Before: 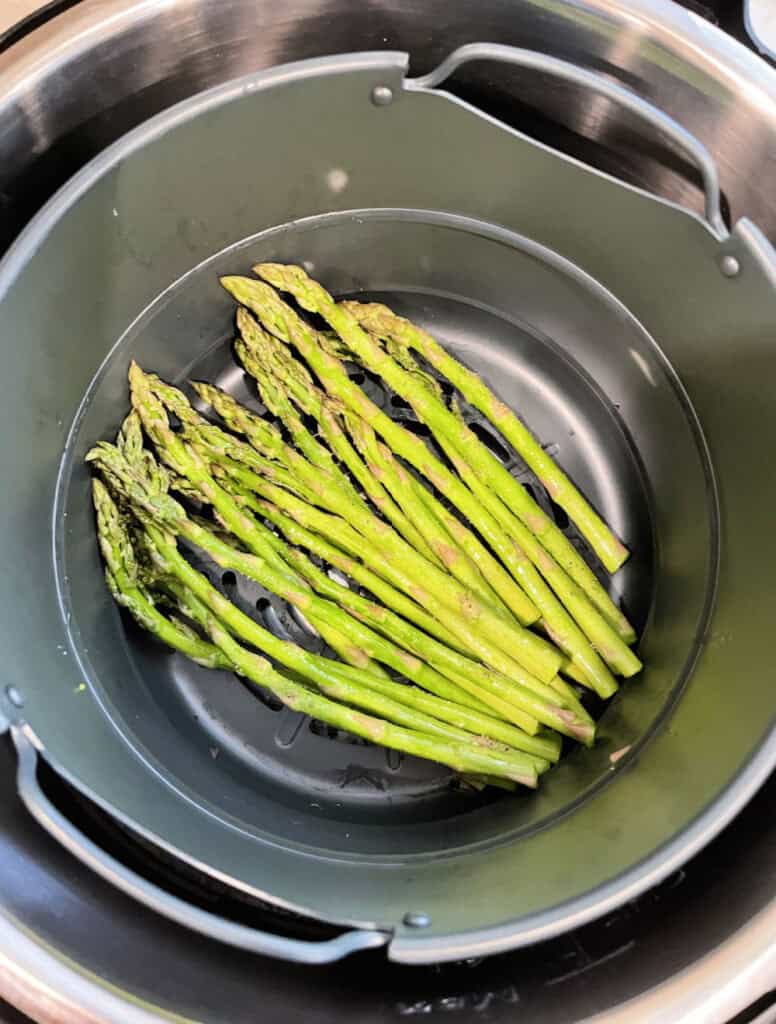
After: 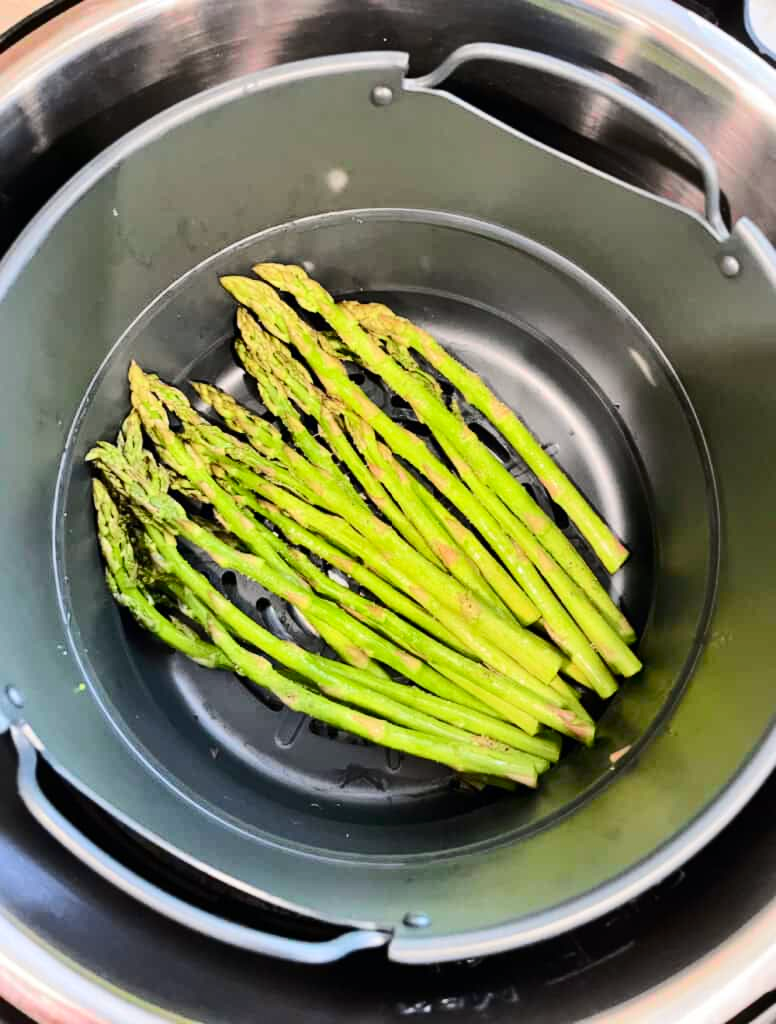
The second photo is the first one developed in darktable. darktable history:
tone curve: curves: ch0 [(0, 0) (0.126, 0.086) (0.338, 0.307) (0.494, 0.531) (0.703, 0.762) (1, 1)]; ch1 [(0, 0) (0.346, 0.324) (0.45, 0.426) (0.5, 0.5) (0.522, 0.517) (0.55, 0.578) (1, 1)]; ch2 [(0, 0) (0.44, 0.424) (0.501, 0.499) (0.554, 0.554) (0.622, 0.667) (0.707, 0.746) (1, 1)], color space Lab, independent channels, preserve colors none
shadows and highlights: shadows 52.42, soften with gaussian
